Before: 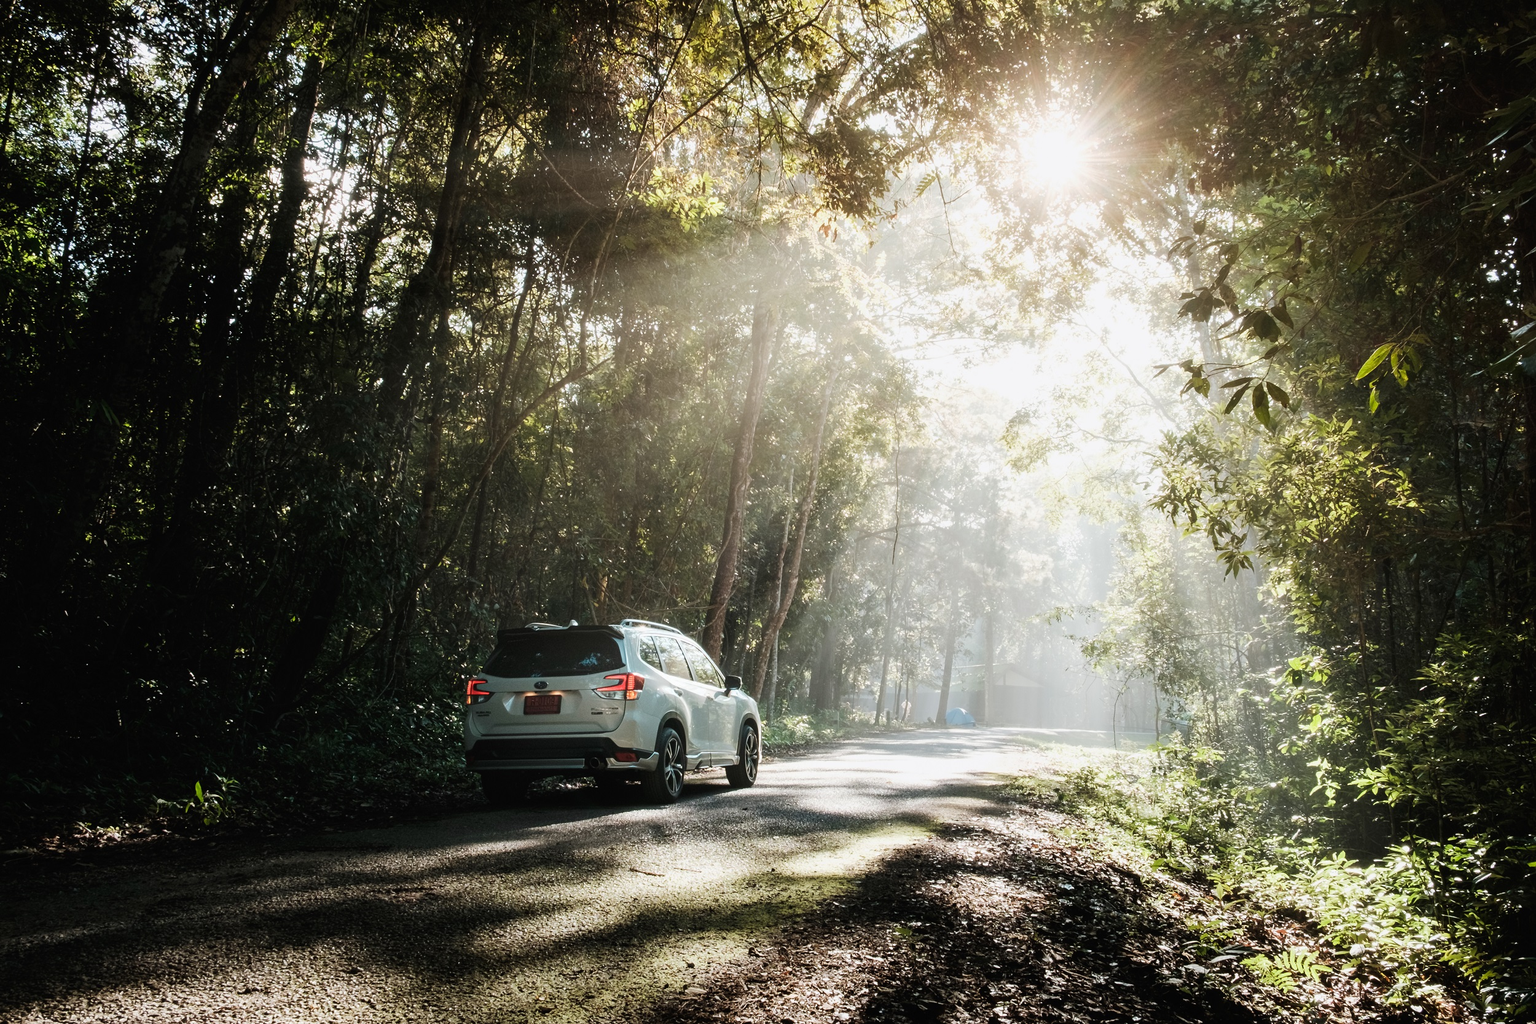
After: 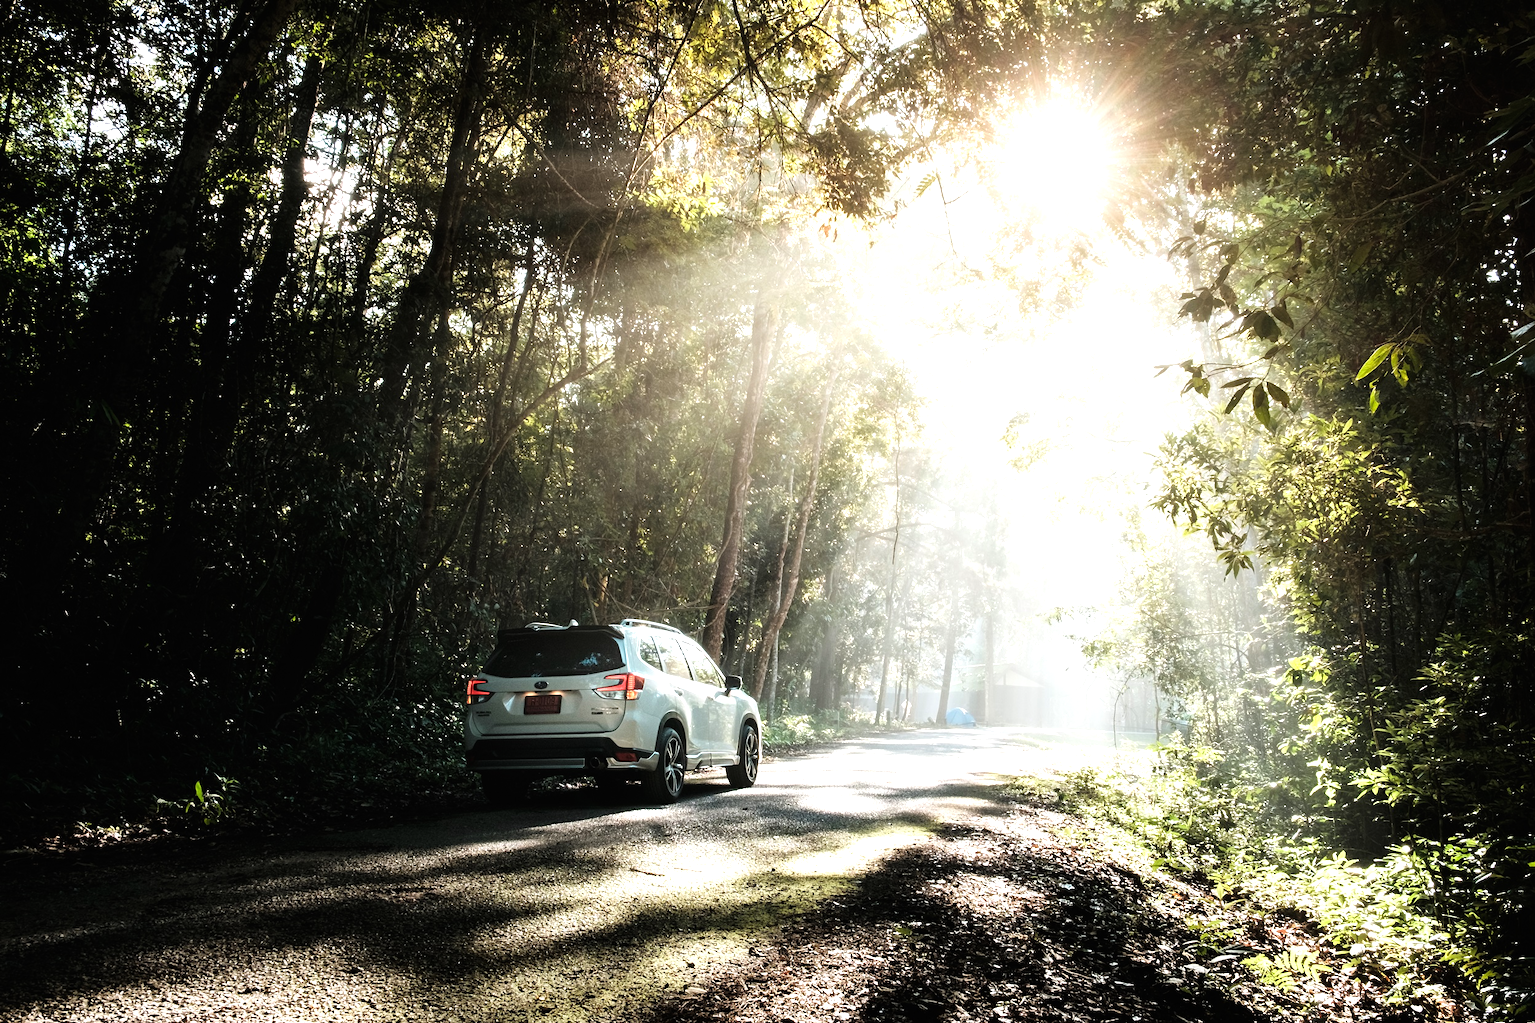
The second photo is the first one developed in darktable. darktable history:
tone equalizer: -8 EV -0.752 EV, -7 EV -0.704 EV, -6 EV -0.565 EV, -5 EV -0.394 EV, -3 EV 0.397 EV, -2 EV 0.6 EV, -1 EV 0.684 EV, +0 EV 0.725 EV
